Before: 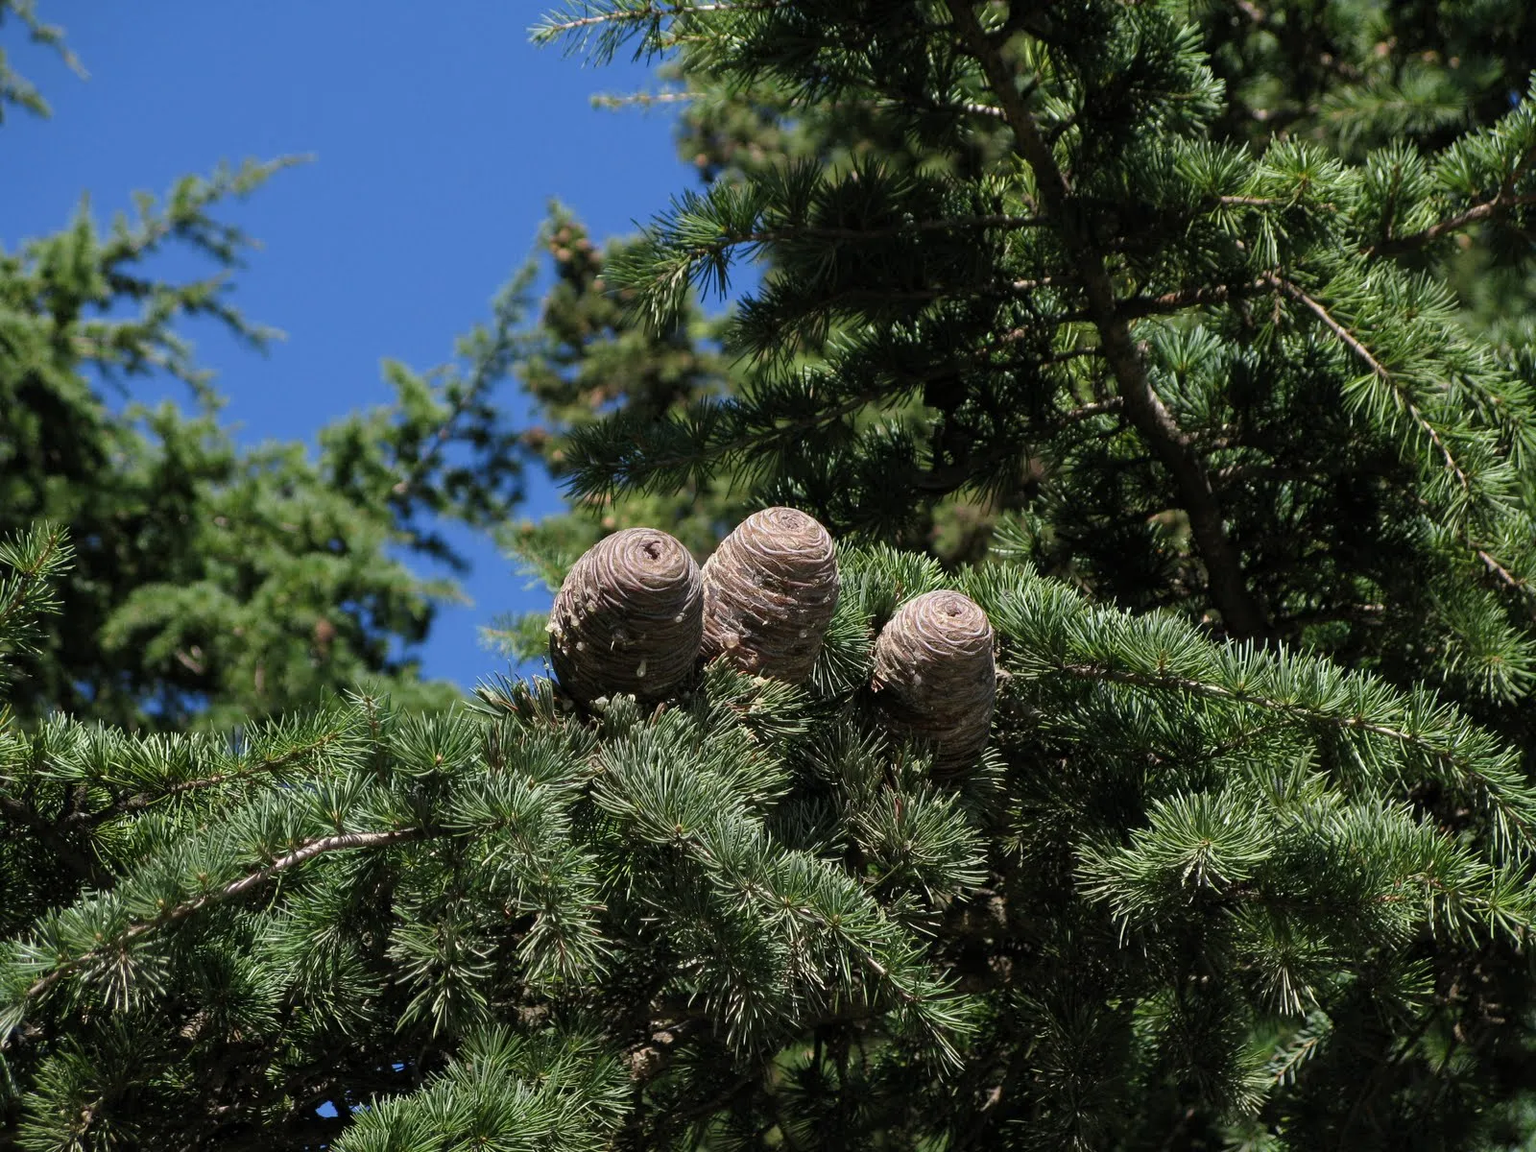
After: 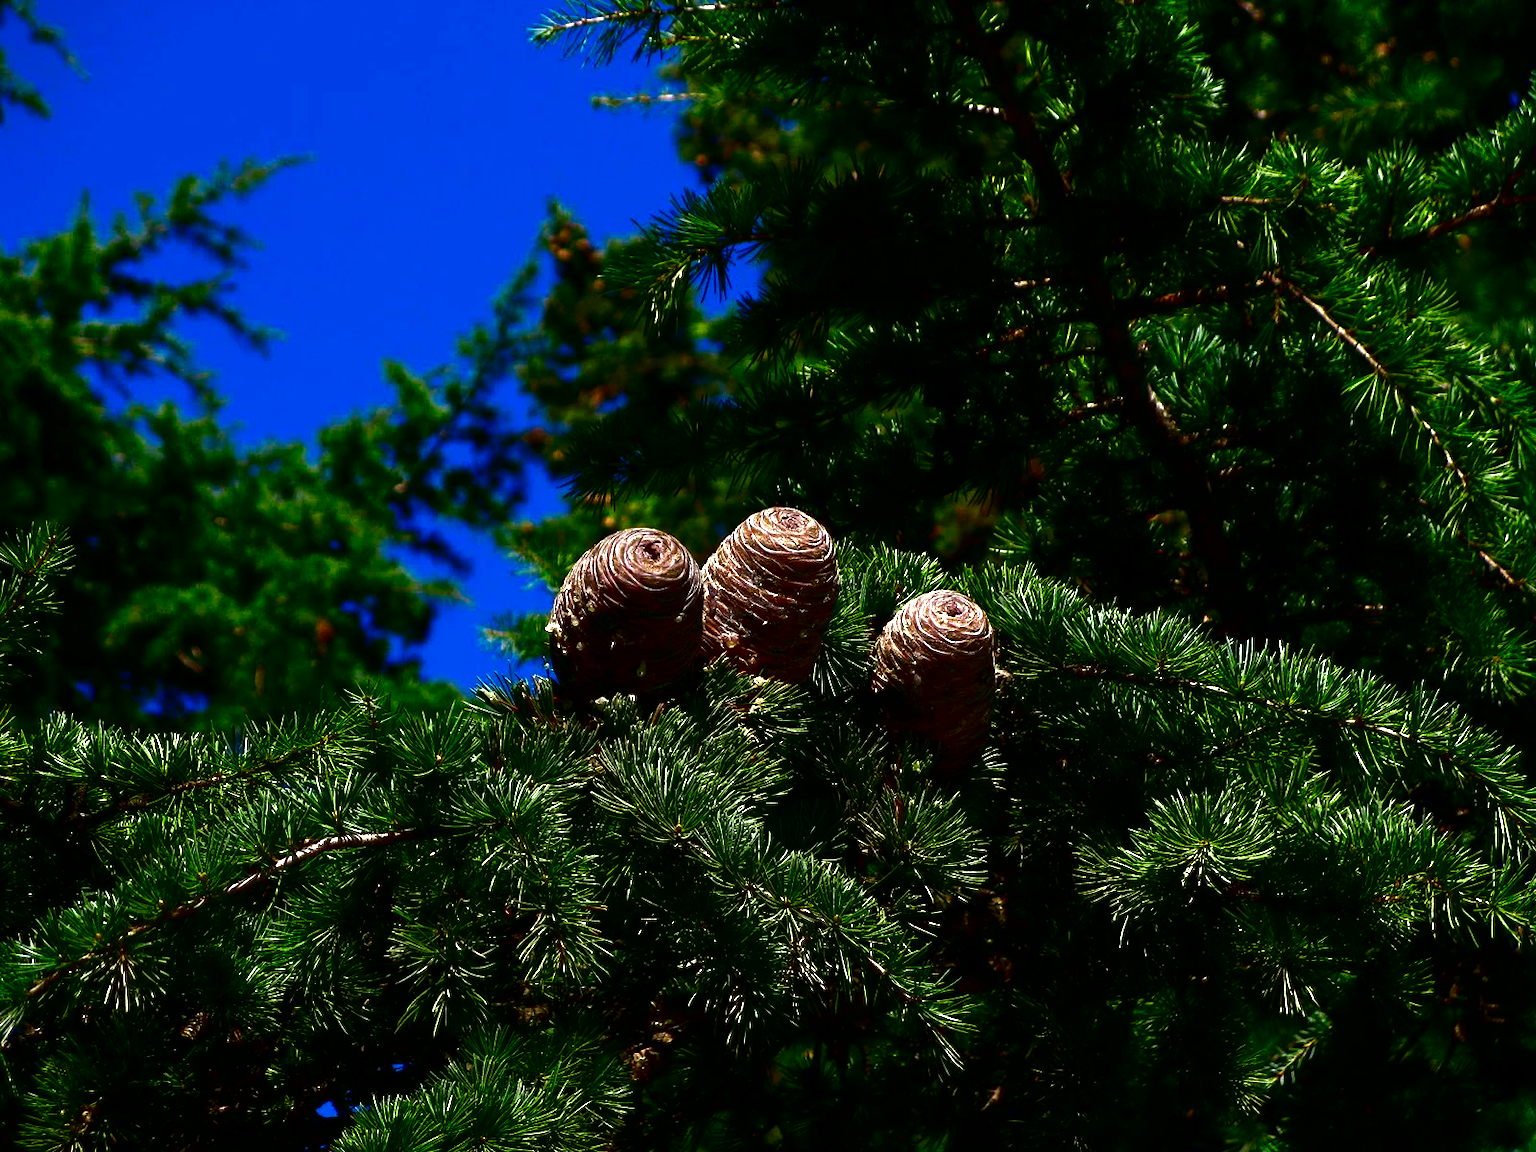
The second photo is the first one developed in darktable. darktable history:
contrast brightness saturation: brightness -1, saturation 1
white balance: emerald 1
exposure: black level correction -0.002, exposure 0.708 EV, compensate exposure bias true, compensate highlight preservation false
